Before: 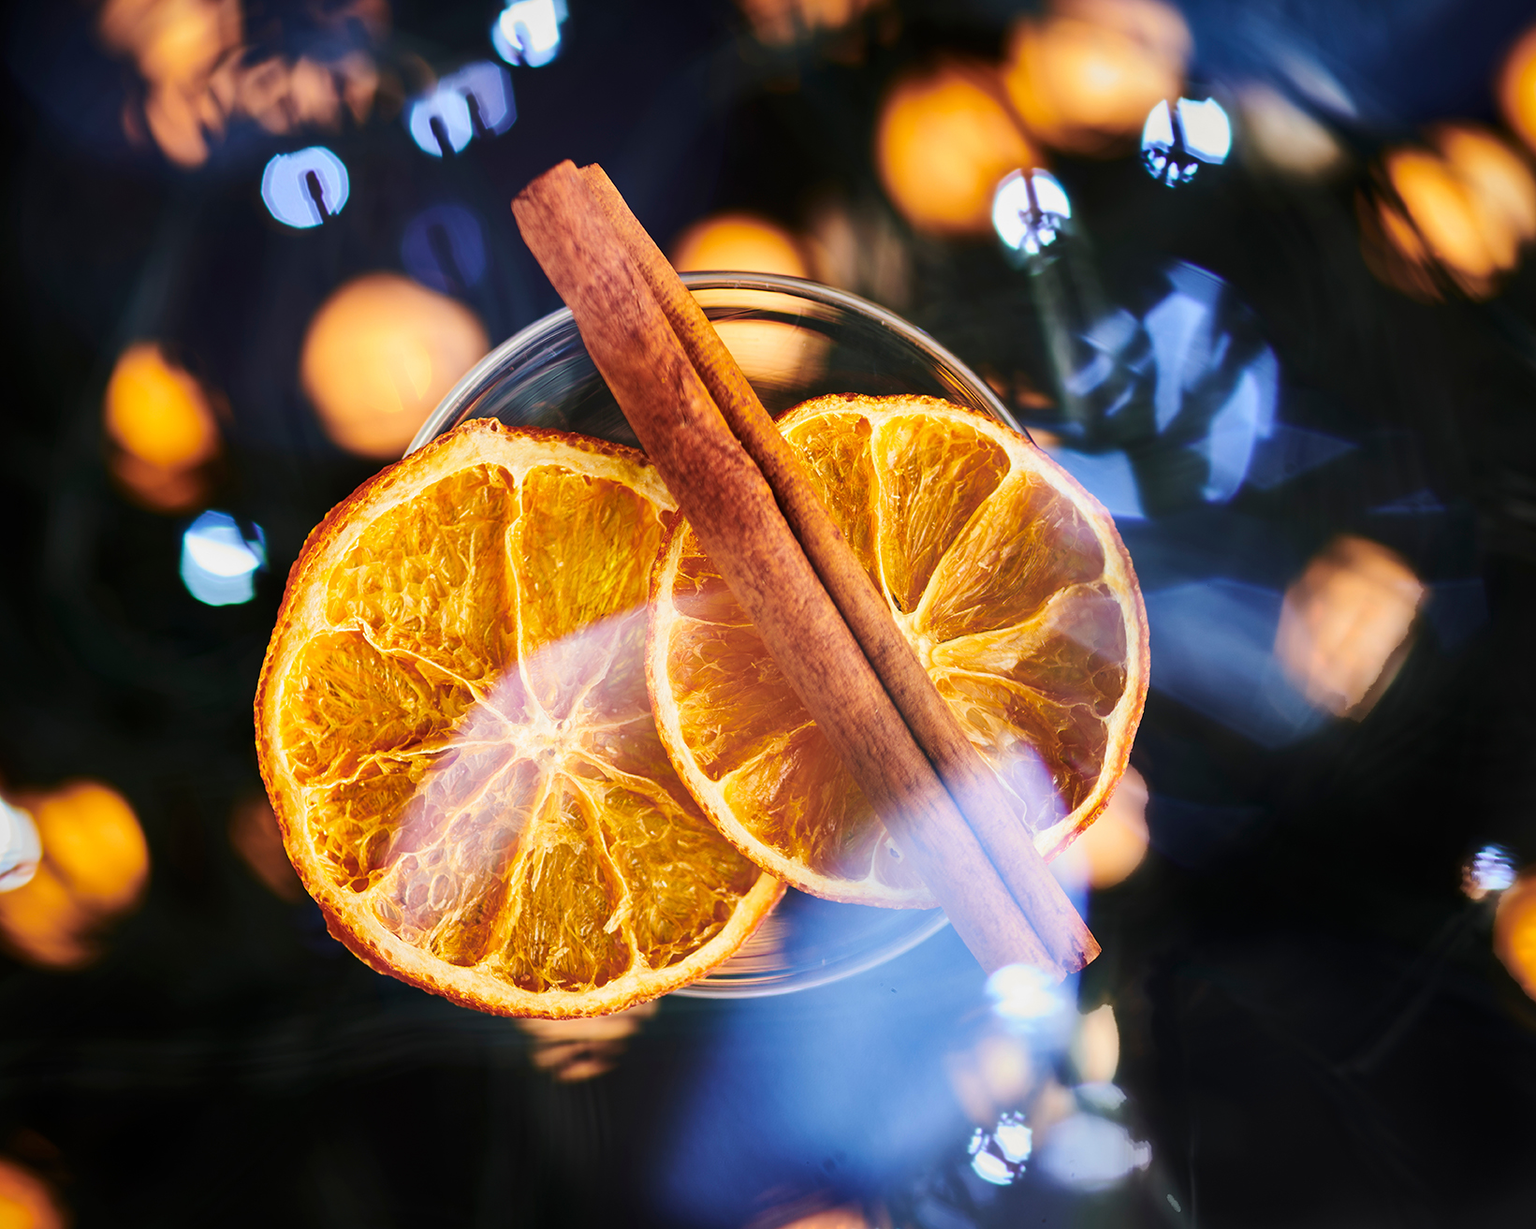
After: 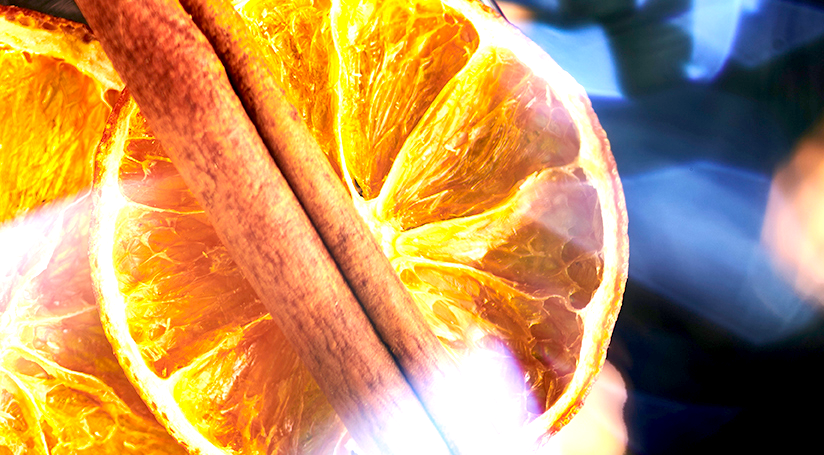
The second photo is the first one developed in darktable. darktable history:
crop: left 36.607%, top 34.735%, right 13.146%, bottom 30.611%
exposure: black level correction 0.008, exposure 0.979 EV, compensate highlight preservation false
